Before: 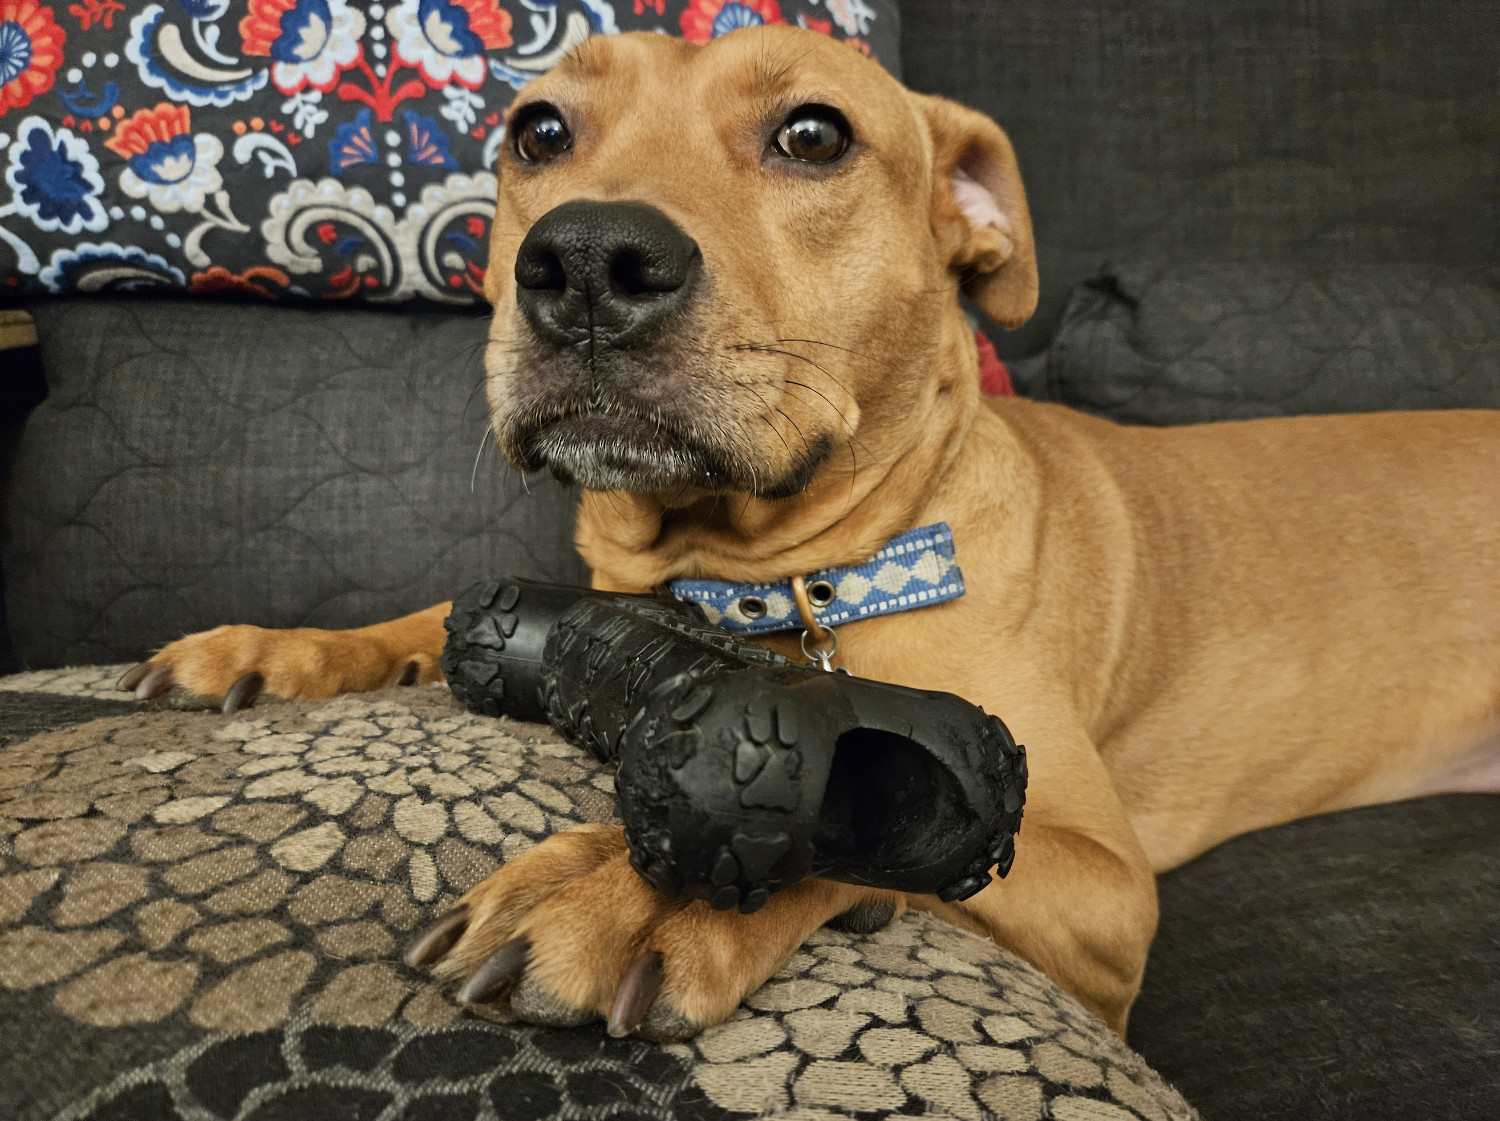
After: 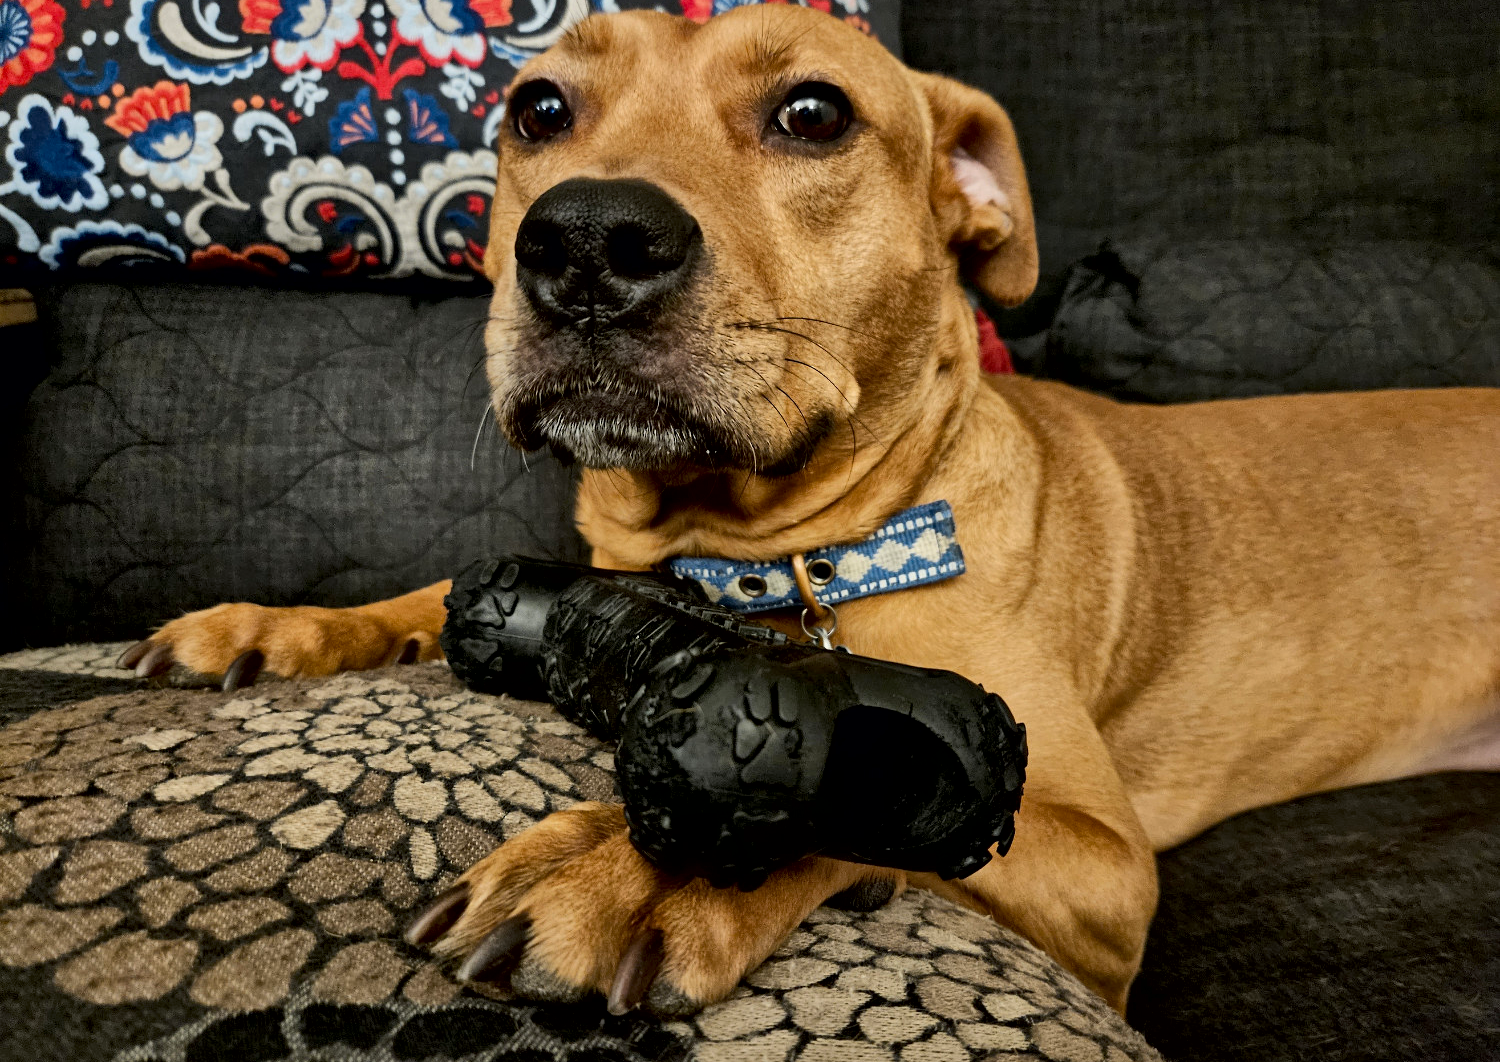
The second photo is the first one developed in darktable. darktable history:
tone equalizer: -8 EV -0.409 EV, -7 EV -0.408 EV, -6 EV -0.294 EV, -5 EV -0.24 EV, -3 EV 0.254 EV, -2 EV 0.345 EV, -1 EV 0.375 EV, +0 EV 0.421 EV, edges refinement/feathering 500, mask exposure compensation -1.57 EV, preserve details no
exposure: black level correction 0.011, exposure -0.47 EV, compensate exposure bias true, compensate highlight preservation false
crop and rotate: top 1.993%, bottom 3.24%
local contrast: mode bilateral grid, contrast 21, coarseness 49, detail 161%, midtone range 0.2
